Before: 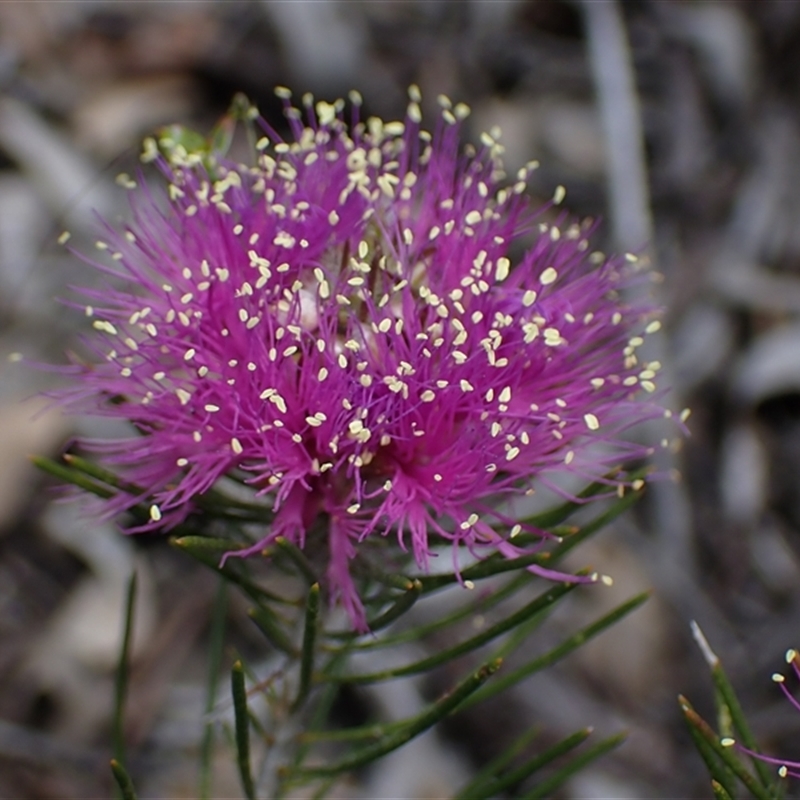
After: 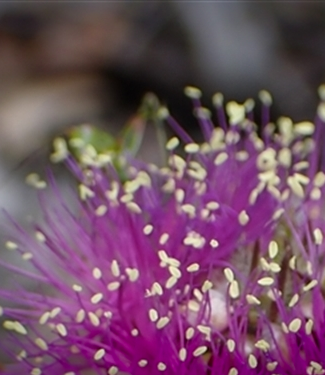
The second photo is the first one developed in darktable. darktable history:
vignetting: fall-off start 99.97%, saturation 0.383, width/height ratio 1.307
crop and rotate: left 11.253%, top 0.055%, right 48.042%, bottom 53.049%
